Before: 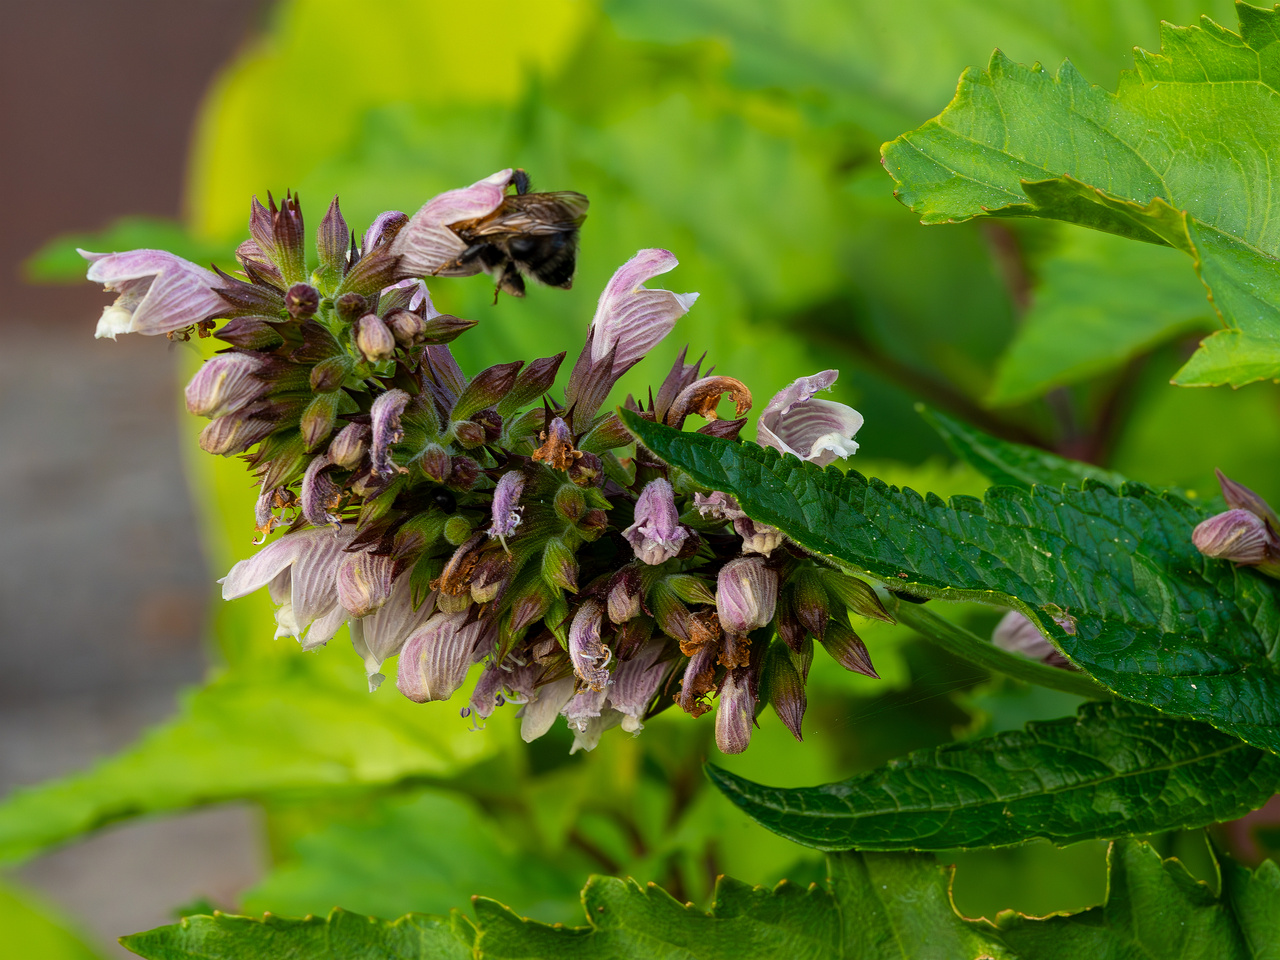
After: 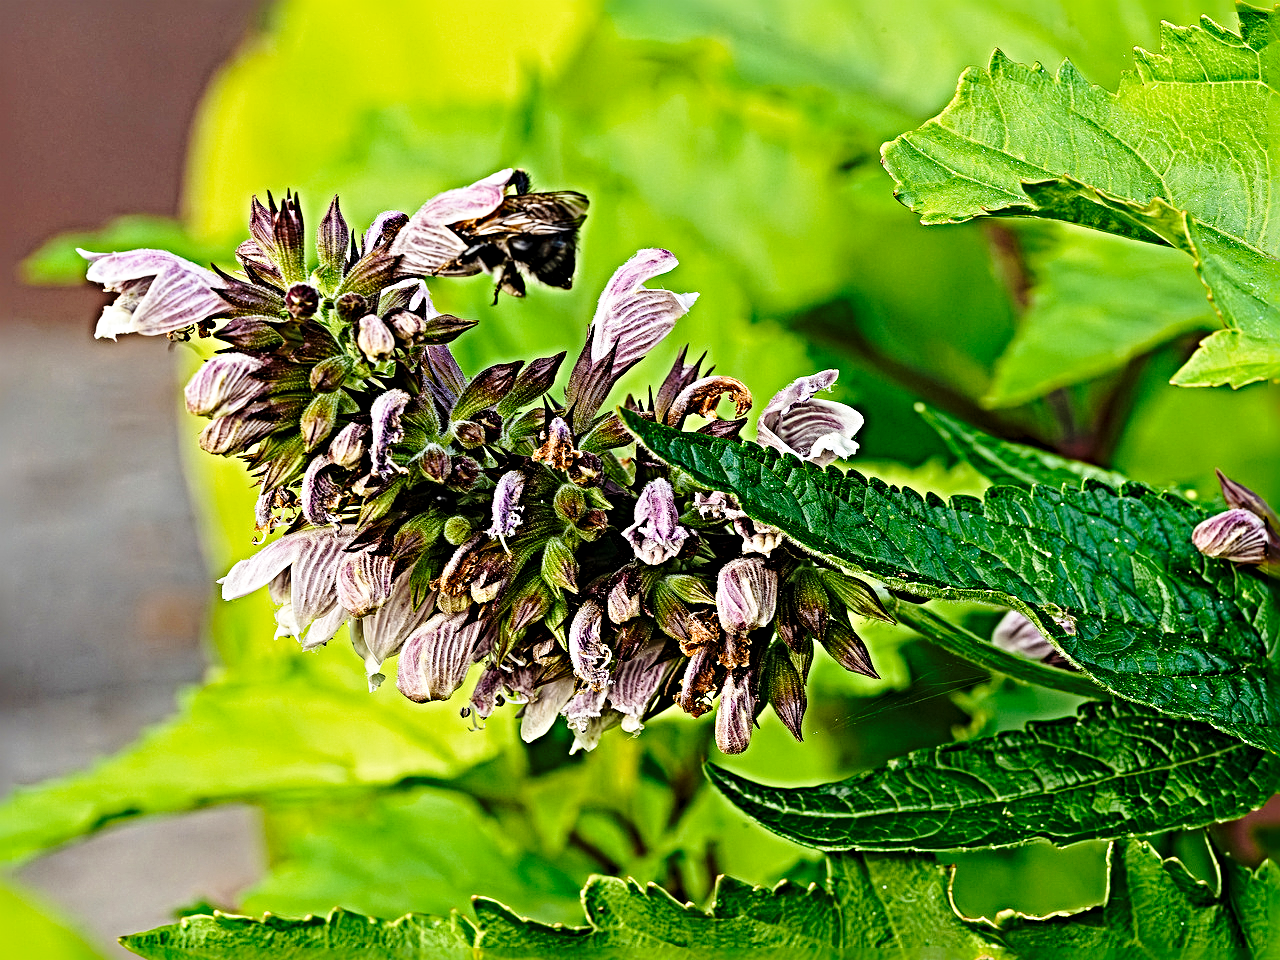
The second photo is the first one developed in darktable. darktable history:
sharpen: radius 6.255, amount 1.783, threshold 0.119
base curve: curves: ch0 [(0, 0) (0.028, 0.03) (0.121, 0.232) (0.46, 0.748) (0.859, 0.968) (1, 1)], preserve colors none
